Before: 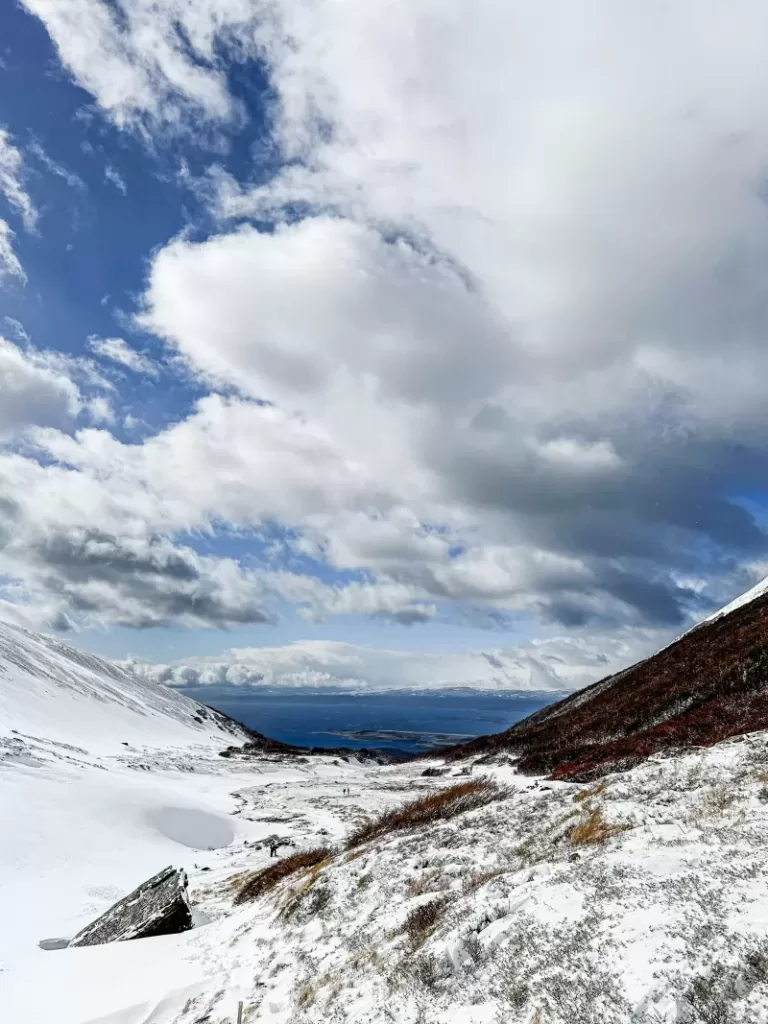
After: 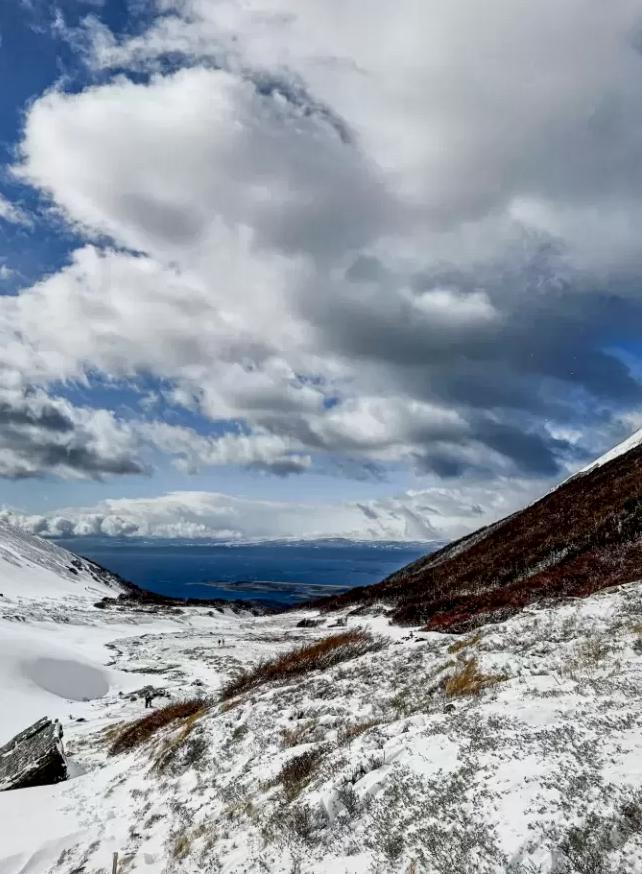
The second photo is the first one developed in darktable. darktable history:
shadows and highlights: radius 121.63, shadows 21.55, white point adjustment -9.64, highlights -14.71, soften with gaussian
local contrast: mode bilateral grid, contrast 19, coarseness 50, detail 161%, midtone range 0.2
crop: left 16.285%, top 14.562%
tone equalizer: edges refinement/feathering 500, mask exposure compensation -1.57 EV, preserve details no
